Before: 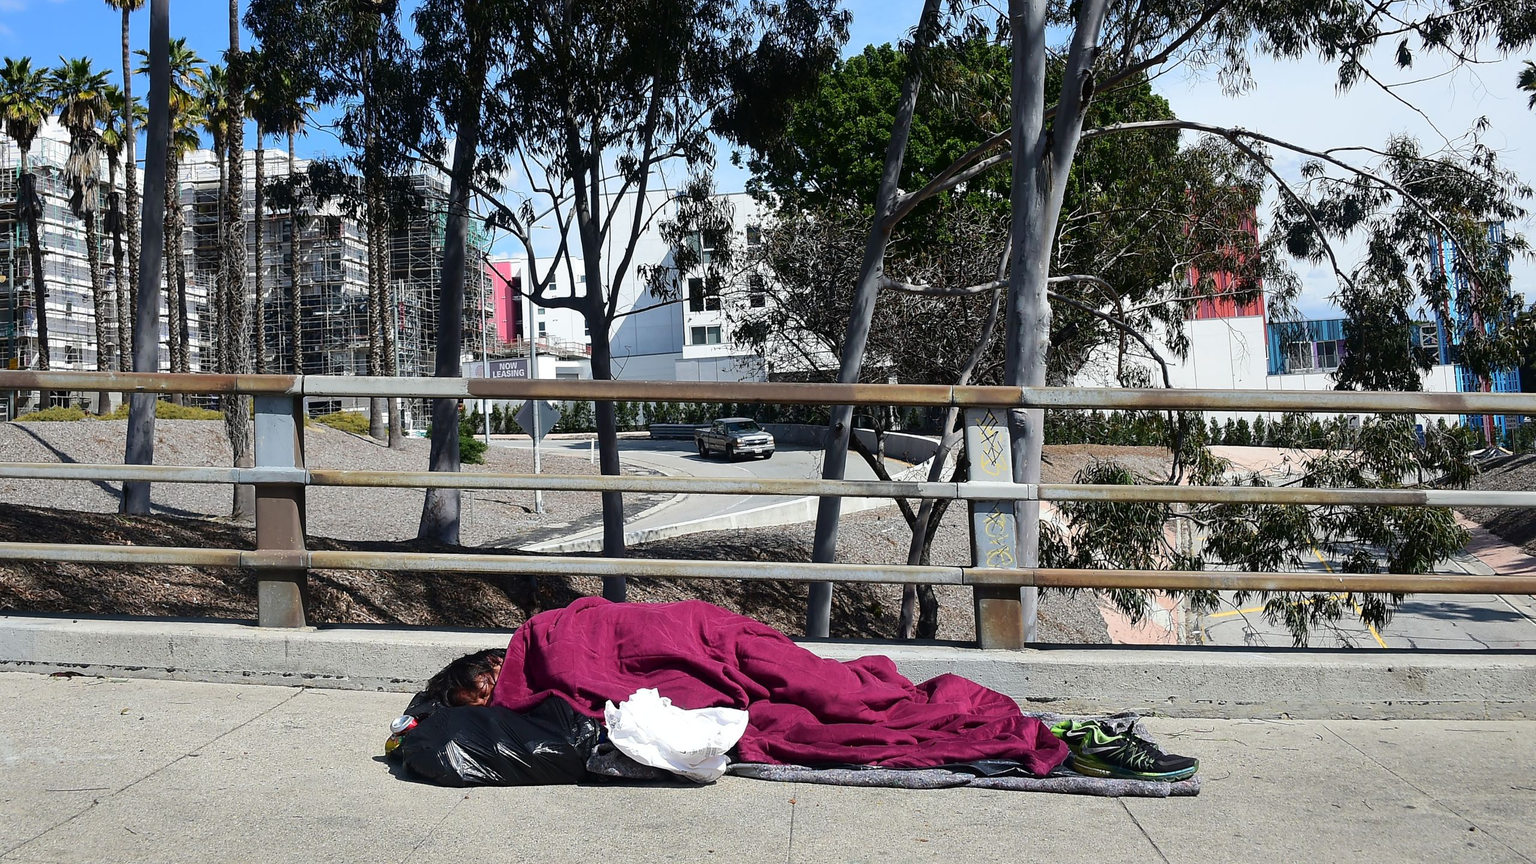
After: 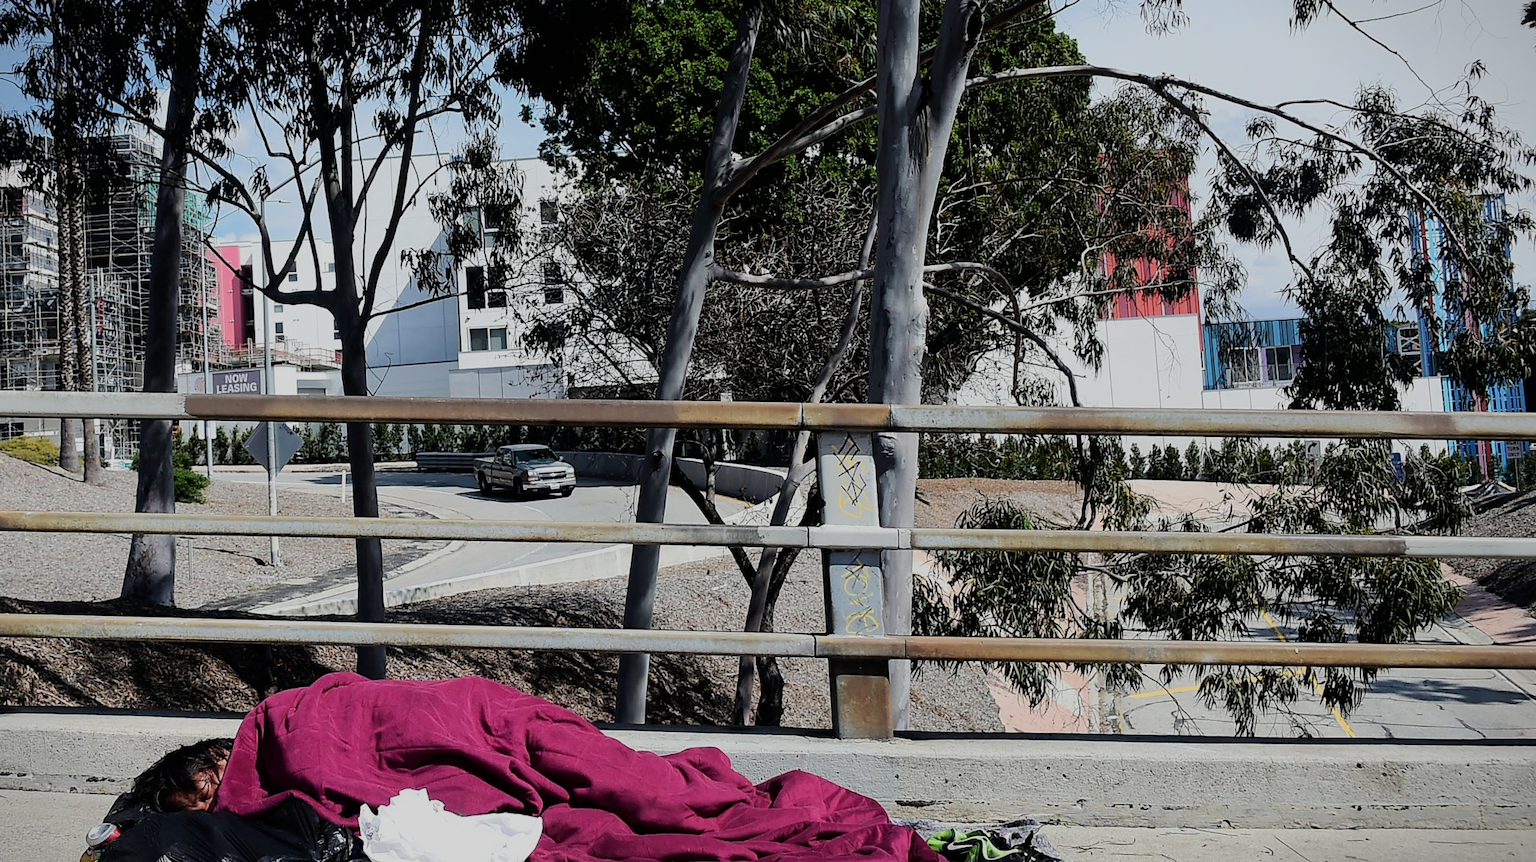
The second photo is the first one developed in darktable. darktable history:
crop and rotate: left 21.052%, top 7.997%, right 0.4%, bottom 13.55%
tone curve: curves: ch1 [(0, 0) (0.173, 0.145) (0.467, 0.477) (0.808, 0.611) (1, 1)]; ch2 [(0, 0) (0.255, 0.314) (0.498, 0.509) (0.694, 0.64) (1, 1)], color space Lab, linked channels, preserve colors none
vignetting: fall-off start 99.38%, width/height ratio 1.308
filmic rgb: black relative exposure -7.65 EV, white relative exposure 4.56 EV, threshold 5.97 EV, hardness 3.61, enable highlight reconstruction true
